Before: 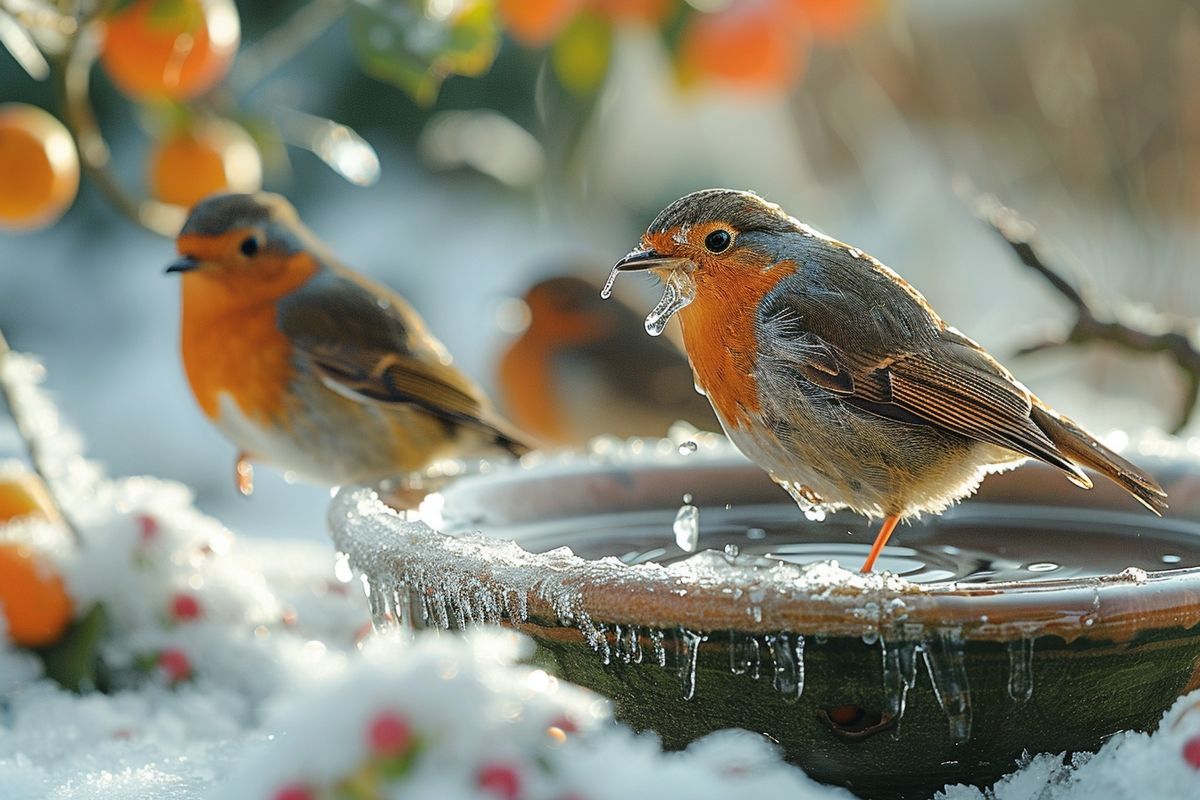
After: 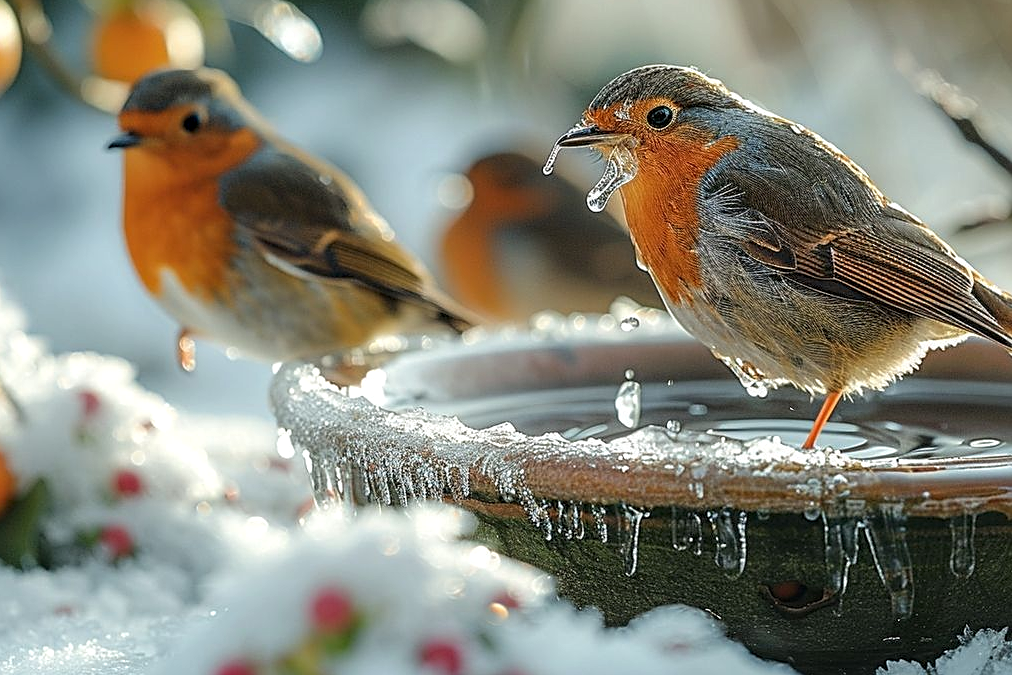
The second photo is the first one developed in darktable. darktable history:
crop and rotate: left 4.904%, top 15.538%, right 10.71%
sharpen: on, module defaults
local contrast: on, module defaults
